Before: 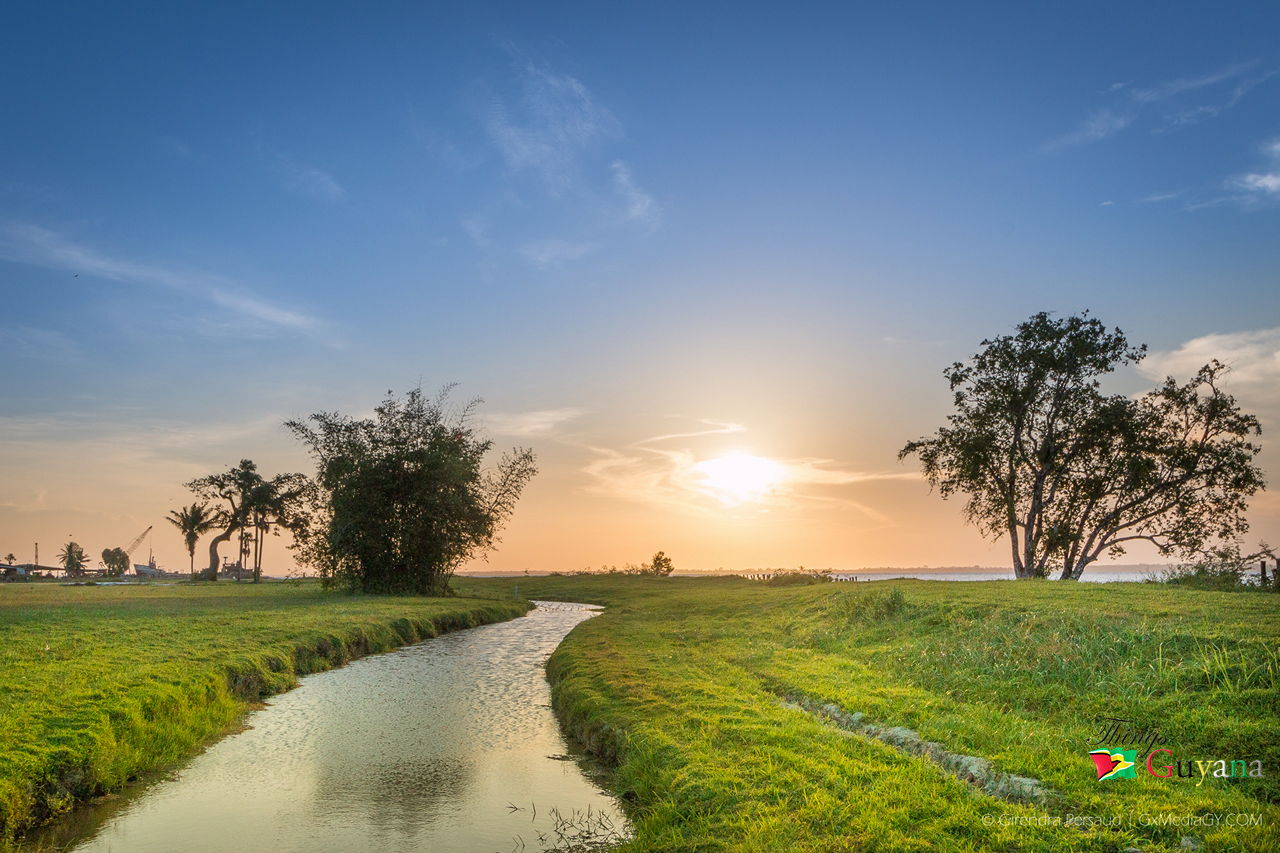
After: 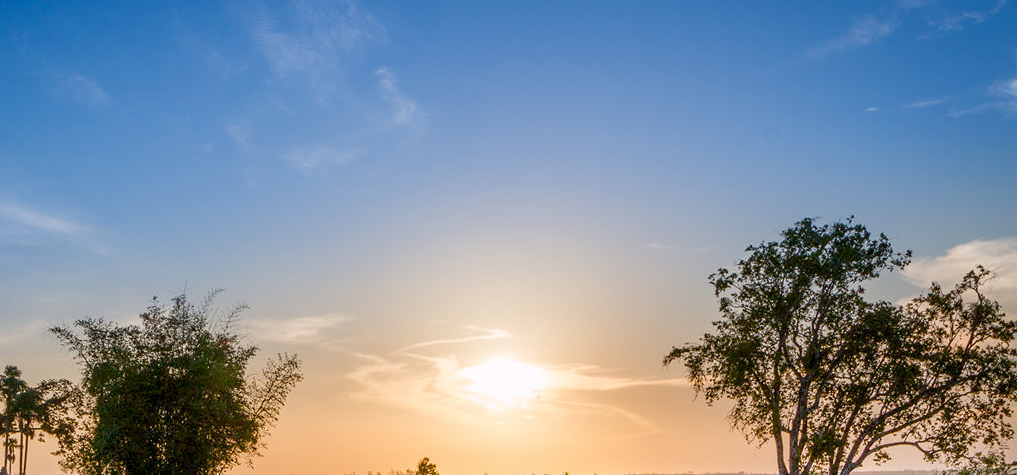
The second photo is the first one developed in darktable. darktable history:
crop: left 18.38%, top 11.092%, right 2.134%, bottom 33.217%
exposure: black level correction 0.004, exposure 0.014 EV, compensate highlight preservation false
color balance rgb: perceptual saturation grading › global saturation 20%, perceptual saturation grading › highlights -25%, perceptual saturation grading › shadows 50%
